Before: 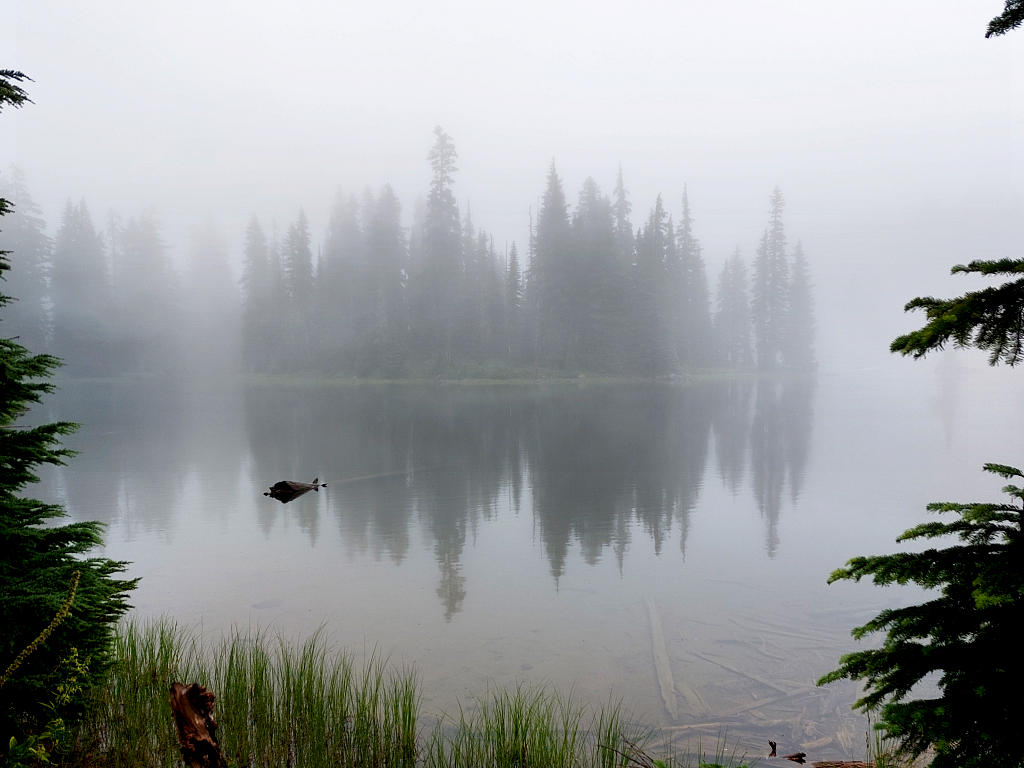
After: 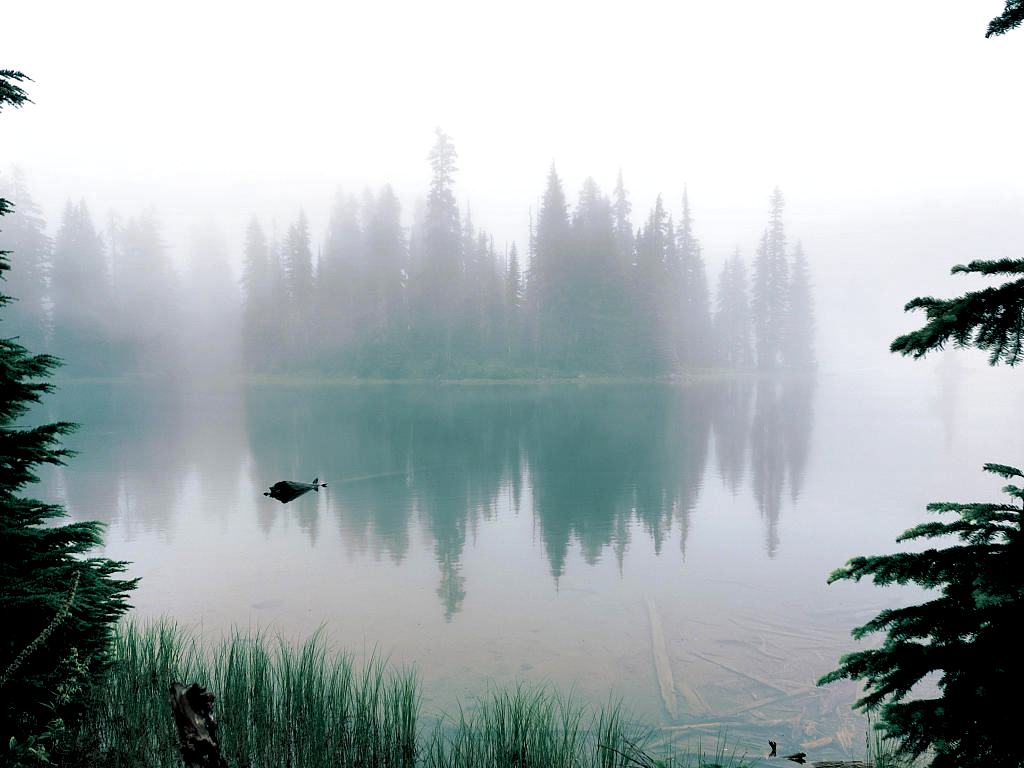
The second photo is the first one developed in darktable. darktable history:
exposure: black level correction 0.003, exposure 0.383 EV, compensate highlight preservation false
split-toning: shadows › hue 183.6°, shadows › saturation 0.52, highlights › hue 0°, highlights › saturation 0
